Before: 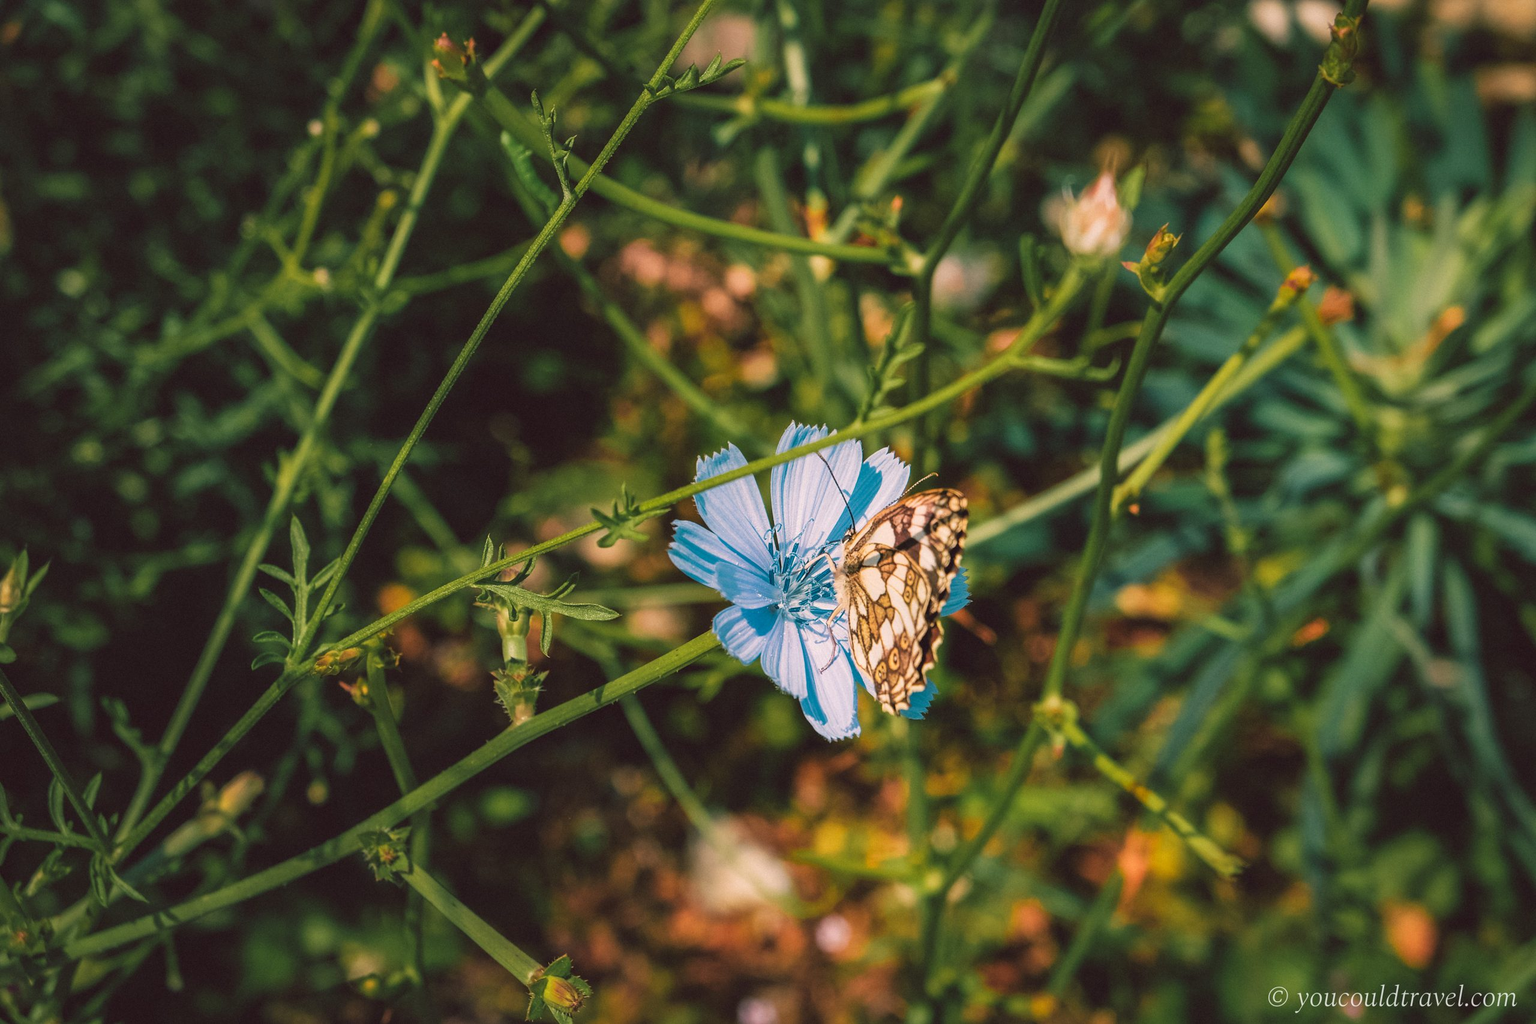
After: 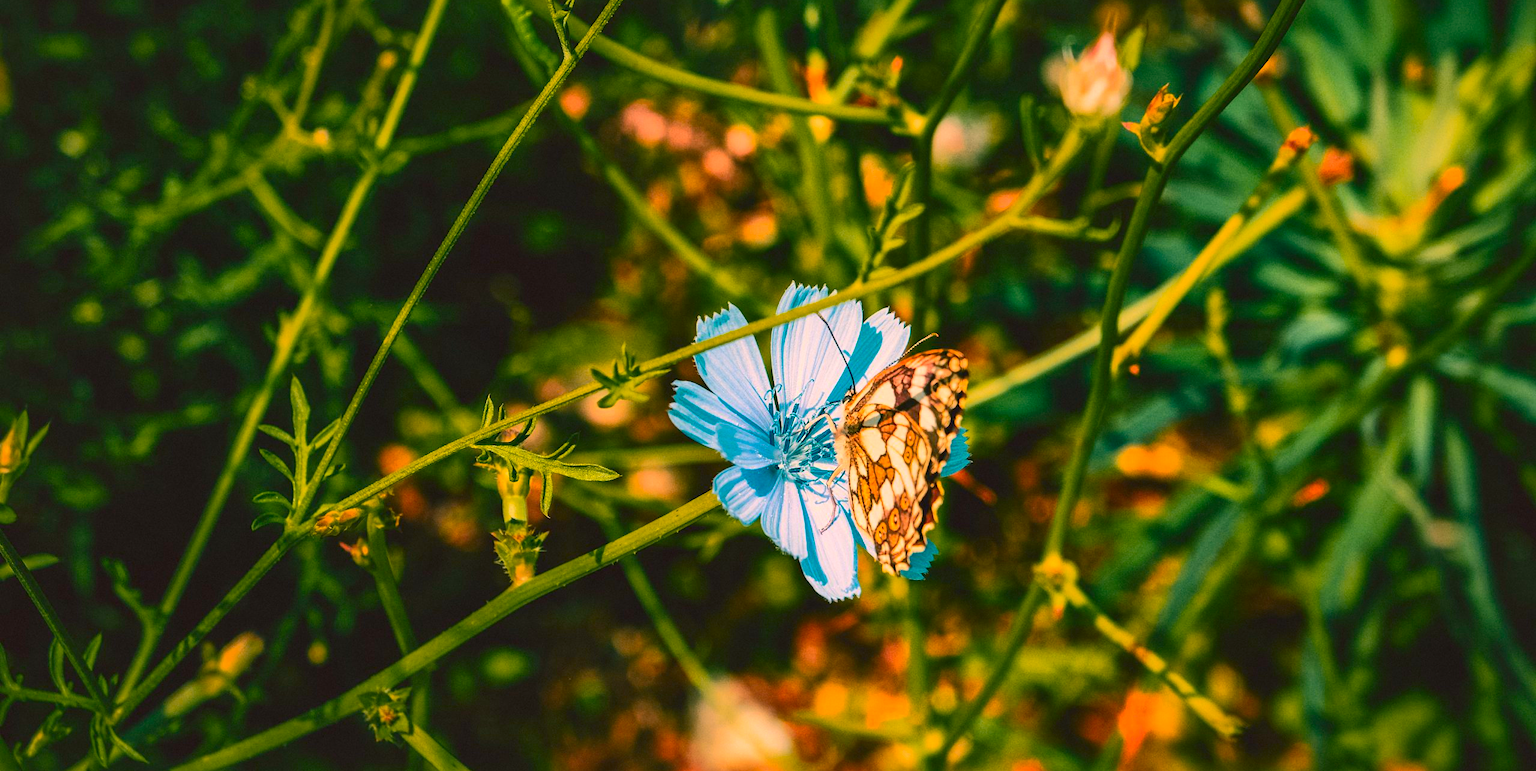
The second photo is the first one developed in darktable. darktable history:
contrast brightness saturation: contrast 0.39, brightness 0.107
crop: top 13.688%, bottom 10.985%
tone equalizer: -7 EV 0.187 EV, -6 EV 0.108 EV, -5 EV 0.056 EV, -4 EV 0.051 EV, -2 EV -0.019 EV, -1 EV -0.057 EV, +0 EV -0.076 EV, edges refinement/feathering 500, mask exposure compensation -1.57 EV, preserve details no
shadows and highlights: shadows 40.16, highlights -59.94
color zones: curves: ch1 [(0.24, 0.629) (0.75, 0.5)]; ch2 [(0.255, 0.454) (0.745, 0.491)]
color correction: highlights a* -0.583, highlights b* 9.11, shadows a* -8.89, shadows b* 0.512
color balance rgb: perceptual saturation grading › global saturation 15.088%, global vibrance 20%
